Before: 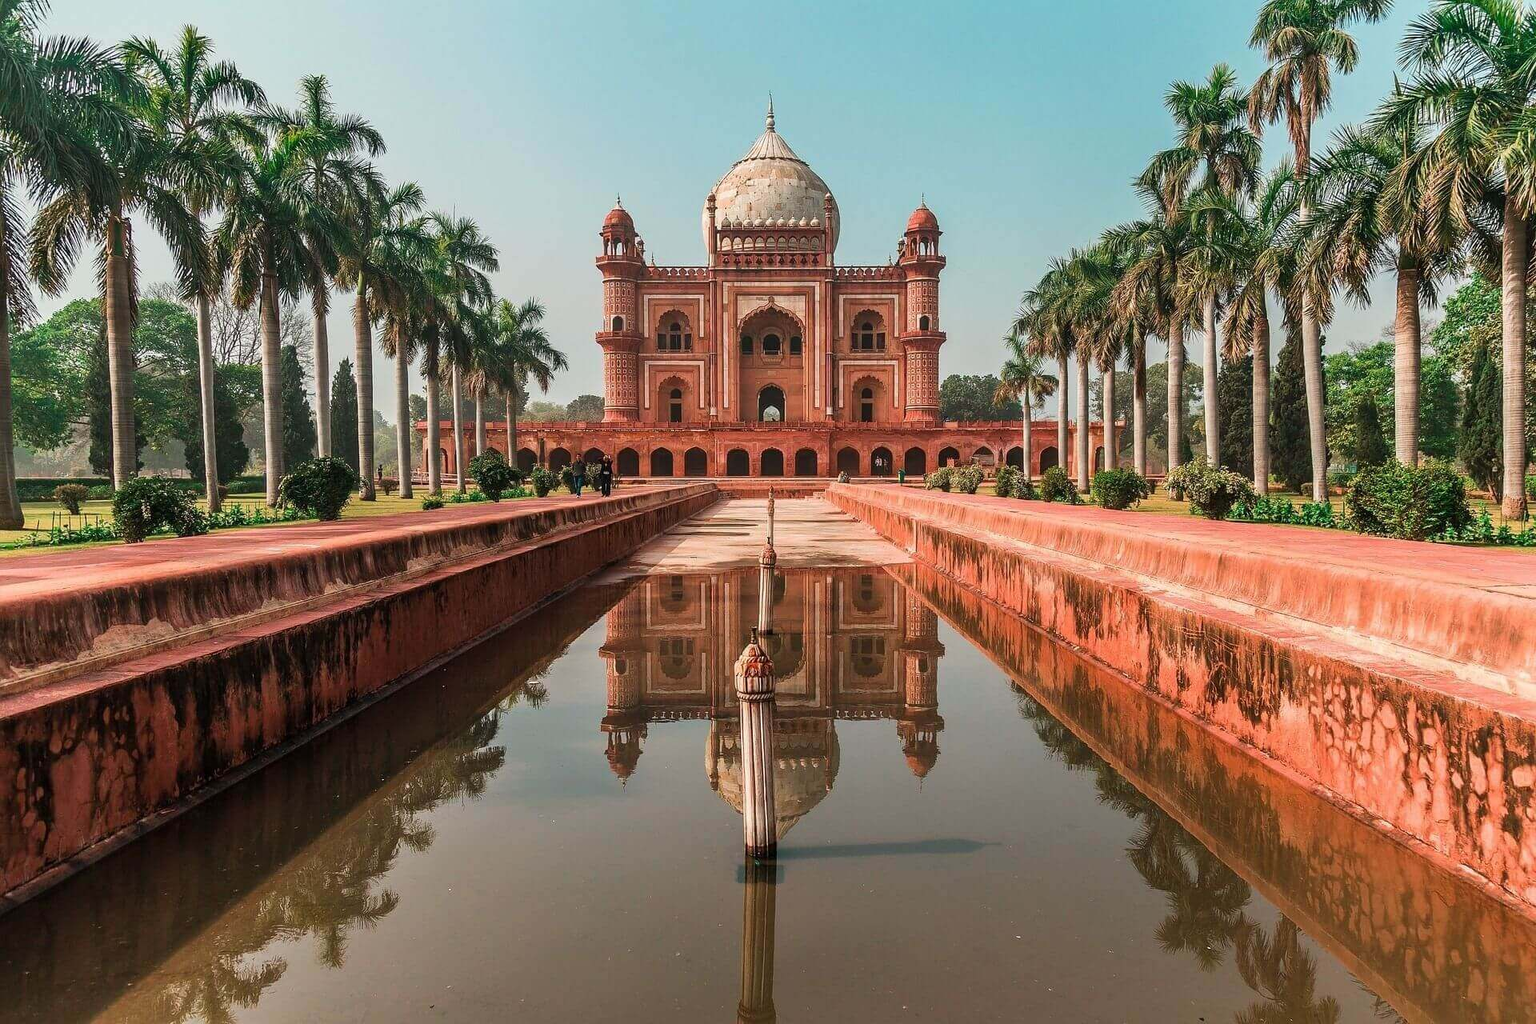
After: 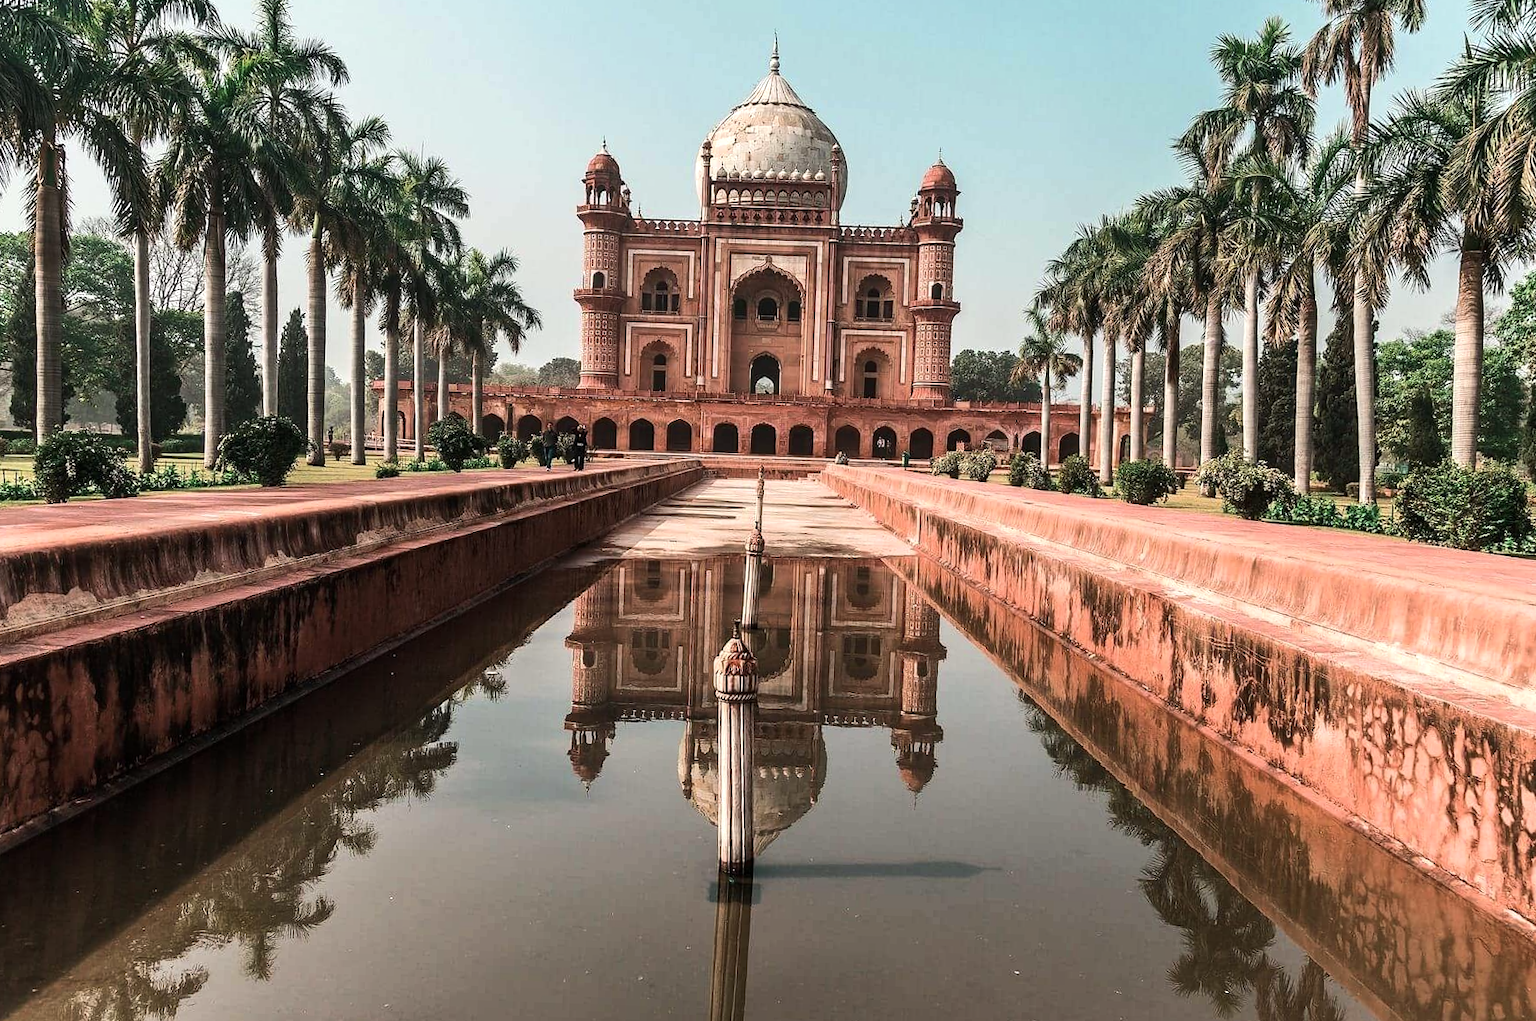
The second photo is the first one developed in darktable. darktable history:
crop and rotate: angle -2.01°, left 3.095%, top 4.083%, right 1.609%, bottom 0.756%
contrast brightness saturation: contrast 0.099, saturation -0.291
tone equalizer: -8 EV -0.395 EV, -7 EV -0.383 EV, -6 EV -0.298 EV, -5 EV -0.21 EV, -3 EV 0.255 EV, -2 EV 0.321 EV, -1 EV 0.375 EV, +0 EV 0.428 EV, edges refinement/feathering 500, mask exposure compensation -1.57 EV, preserve details no
